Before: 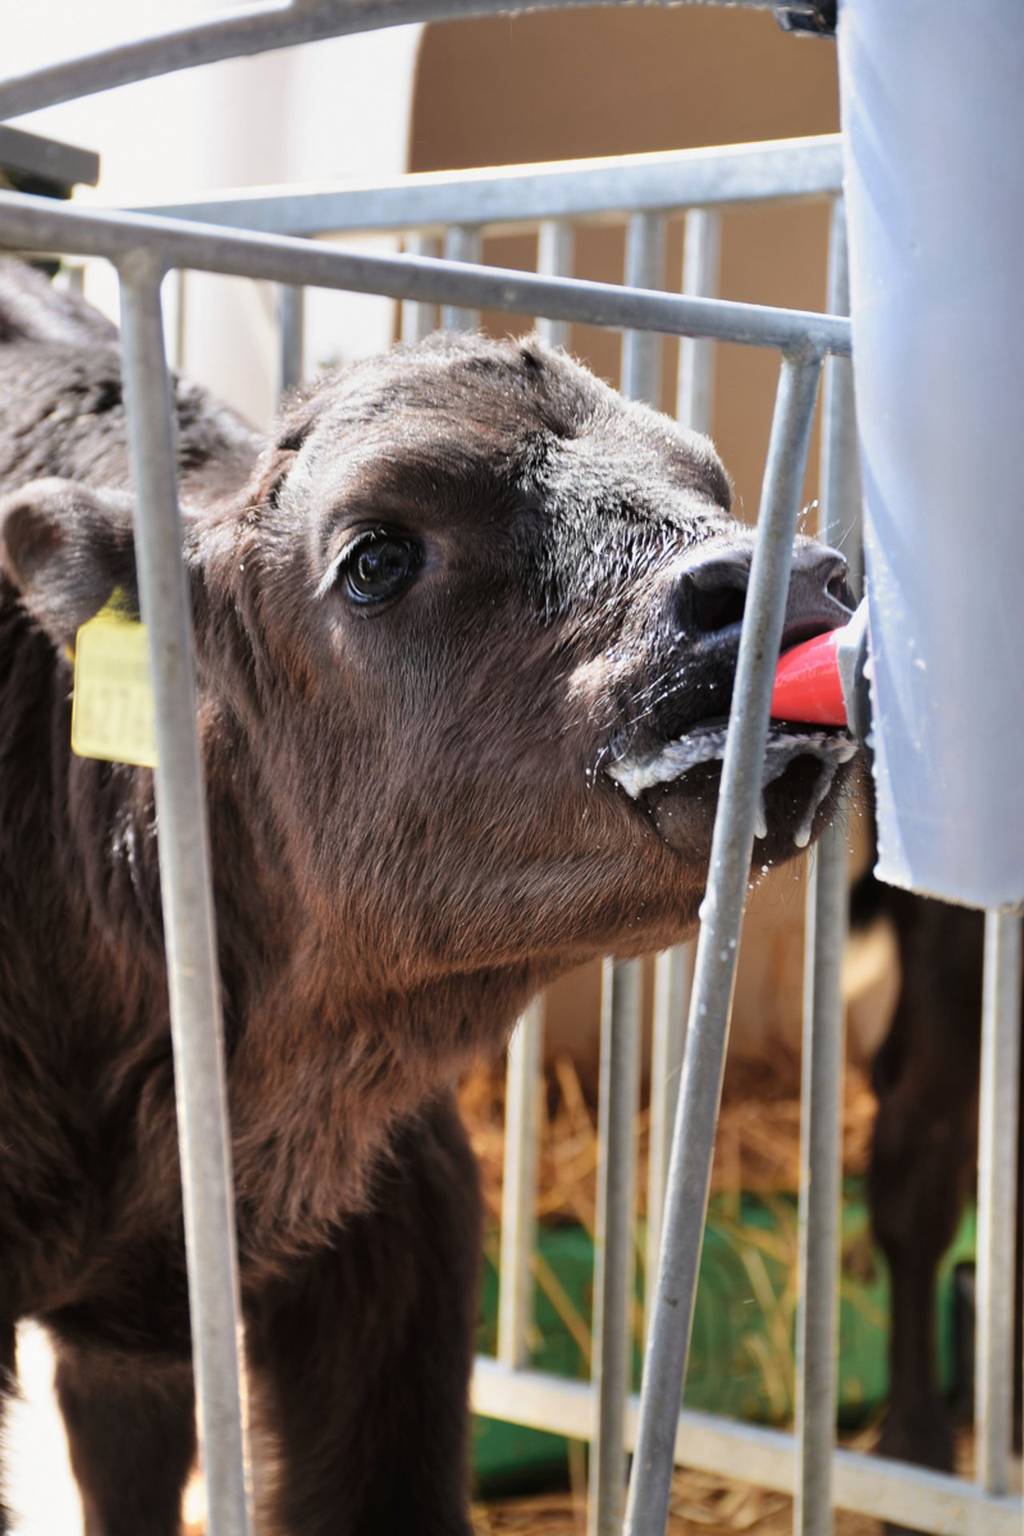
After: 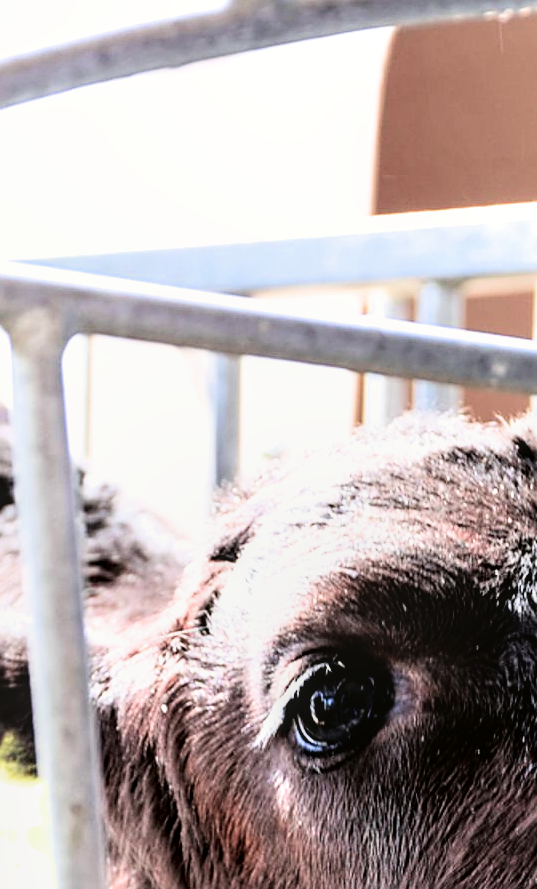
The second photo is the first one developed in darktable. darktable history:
exposure: black level correction 0, exposure 0.95 EV, compensate exposure bias true, compensate highlight preservation false
local contrast: on, module defaults
tone curve: curves: ch0 [(0, 0) (0.059, 0.027) (0.162, 0.125) (0.304, 0.279) (0.547, 0.532) (0.828, 0.815) (1, 0.983)]; ch1 [(0, 0) (0.23, 0.166) (0.34, 0.298) (0.371, 0.334) (0.435, 0.413) (0.477, 0.469) (0.499, 0.498) (0.529, 0.544) (0.559, 0.587) (0.743, 0.798) (1, 1)]; ch2 [(0, 0) (0.431, 0.414) (0.498, 0.503) (0.524, 0.531) (0.568, 0.567) (0.6, 0.597) (0.643, 0.631) (0.74, 0.721) (1, 1)], color space Lab, independent channels, preserve colors none
filmic rgb: black relative exposure -5.42 EV, white relative exposure 2.85 EV, dynamic range scaling -37.73%, hardness 4, contrast 1.605, highlights saturation mix -0.93%
crop and rotate: left 10.817%, top 0.062%, right 47.194%, bottom 53.626%
sharpen: on, module defaults
white balance: red 0.983, blue 1.036
